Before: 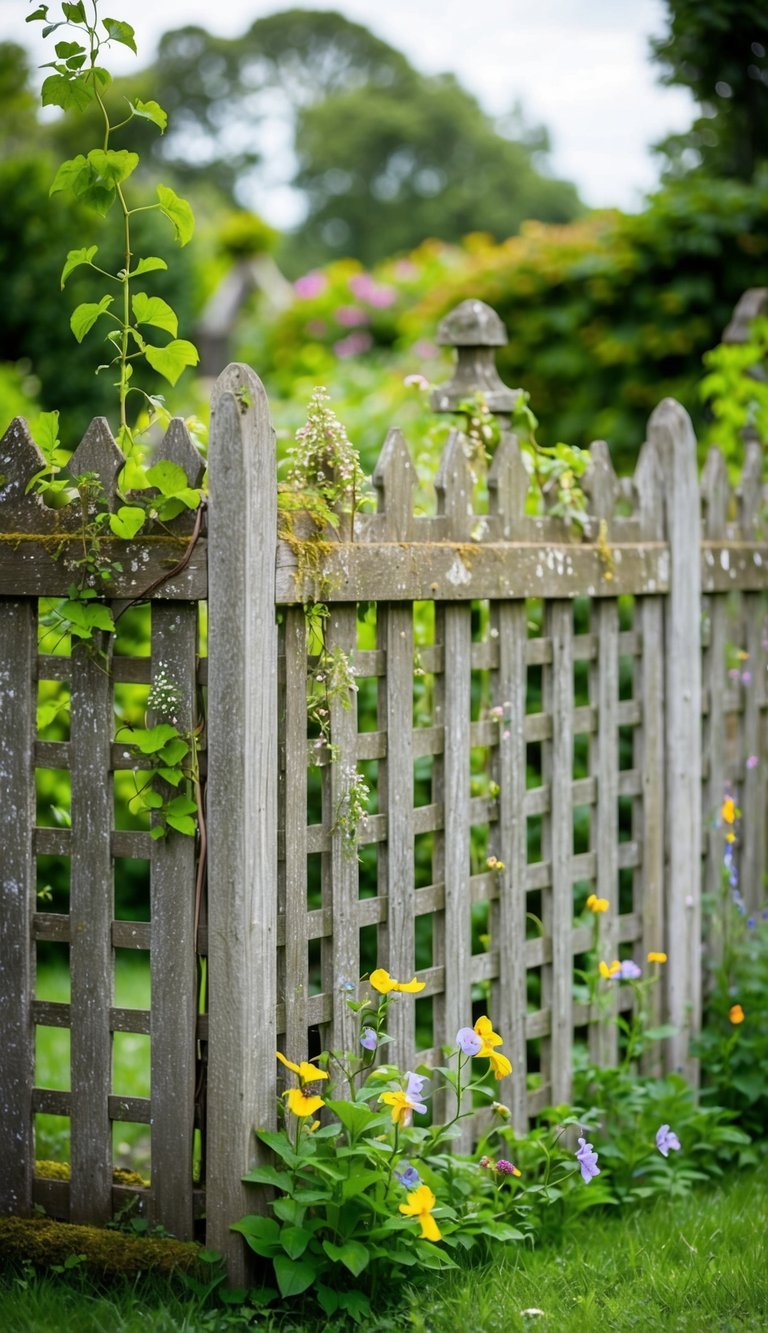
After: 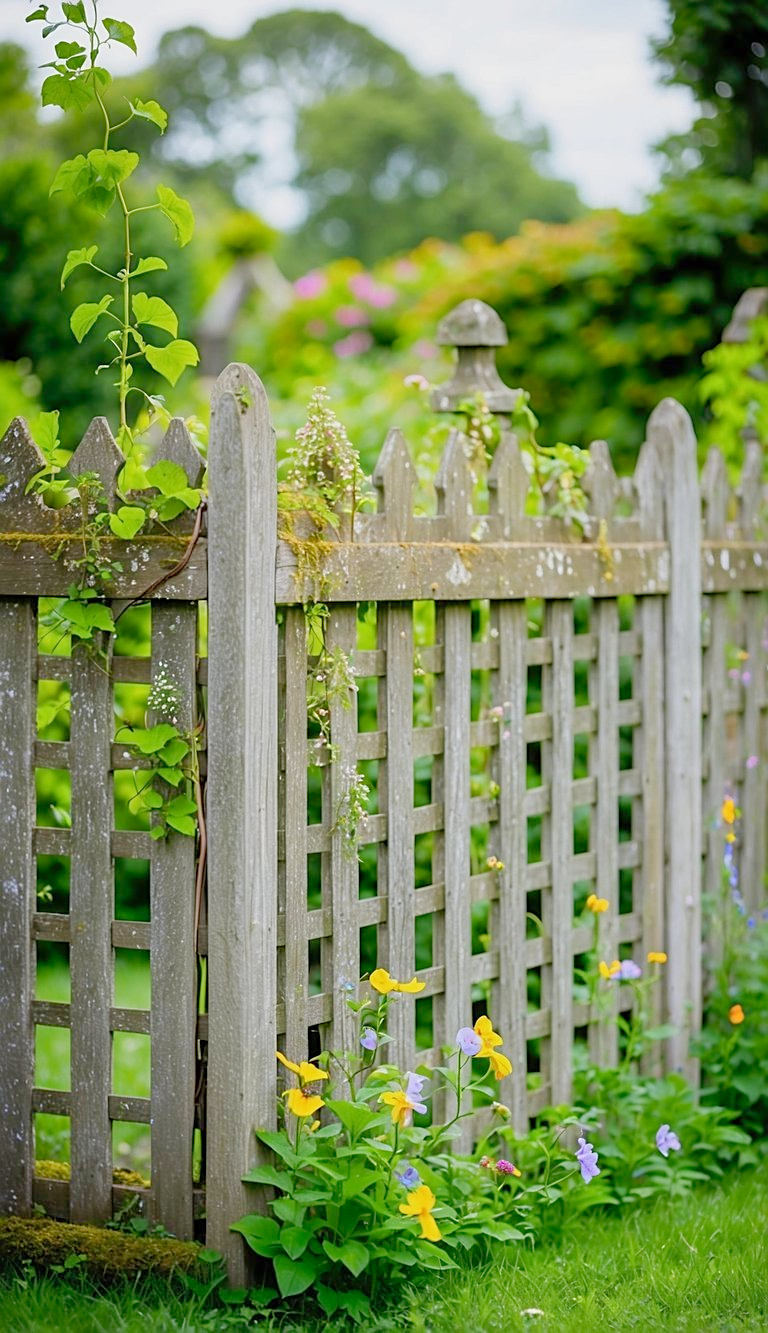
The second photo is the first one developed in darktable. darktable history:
sharpen: on, module defaults
tone curve: curves: ch0 [(0, 0) (0.004, 0.008) (0.077, 0.156) (0.169, 0.29) (0.774, 0.774) (0.988, 0.926)], color space Lab, linked channels, preserve colors none
